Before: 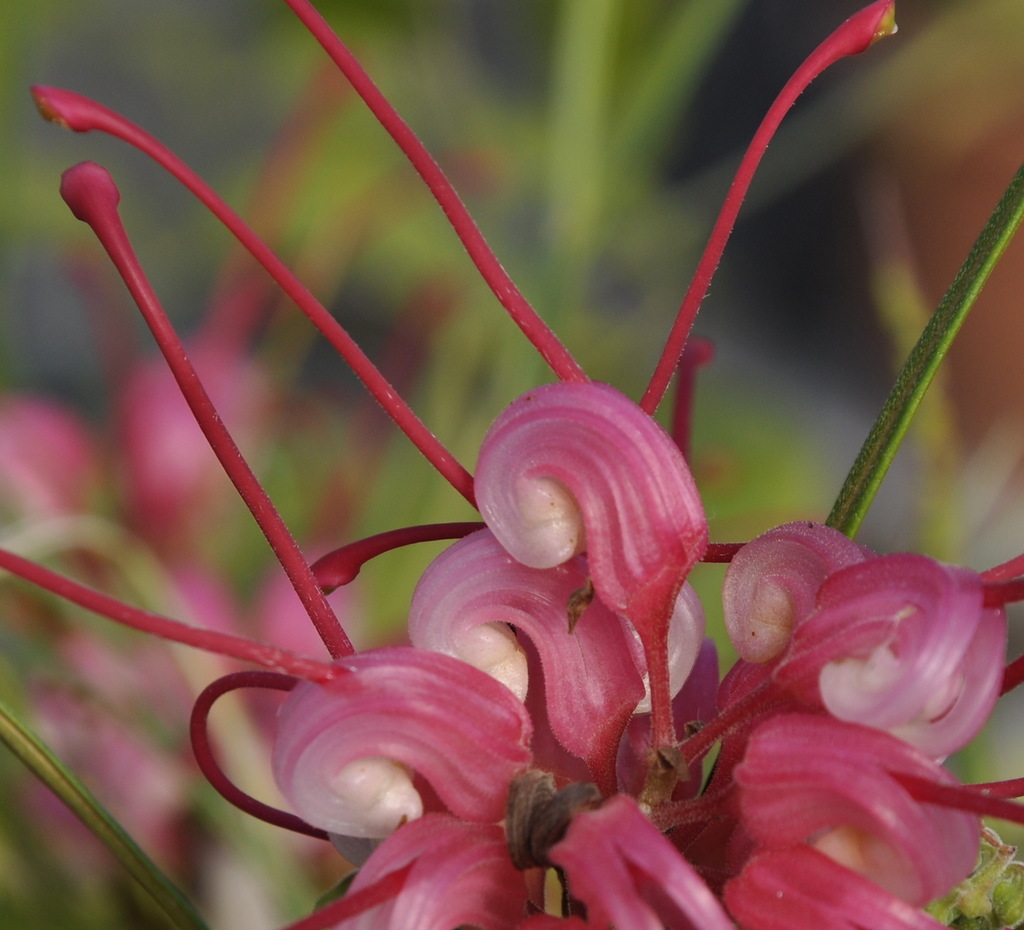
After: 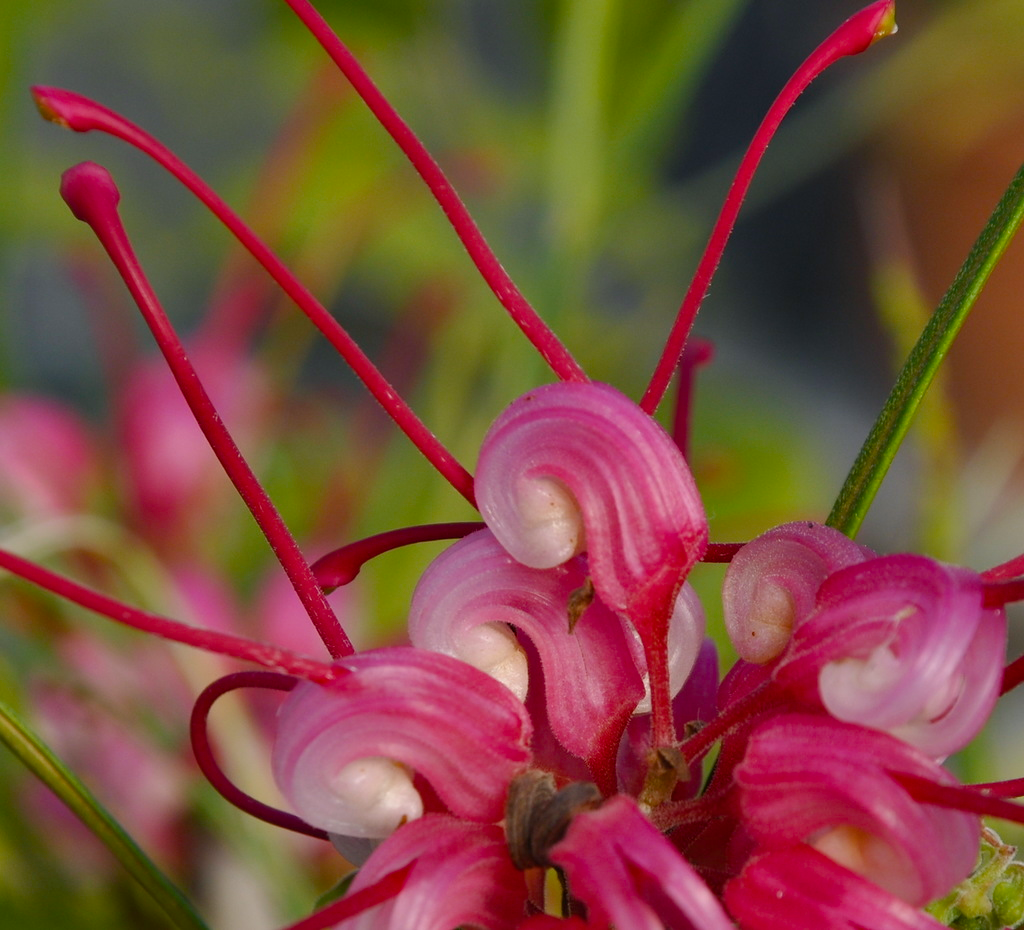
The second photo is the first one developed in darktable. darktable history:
color balance rgb: shadows lift › chroma 2.023%, shadows lift › hue 216.06°, linear chroma grading › global chroma 10.605%, perceptual saturation grading › global saturation 20%, perceptual saturation grading › highlights -25.862%, perceptual saturation grading › shadows 24.822%
